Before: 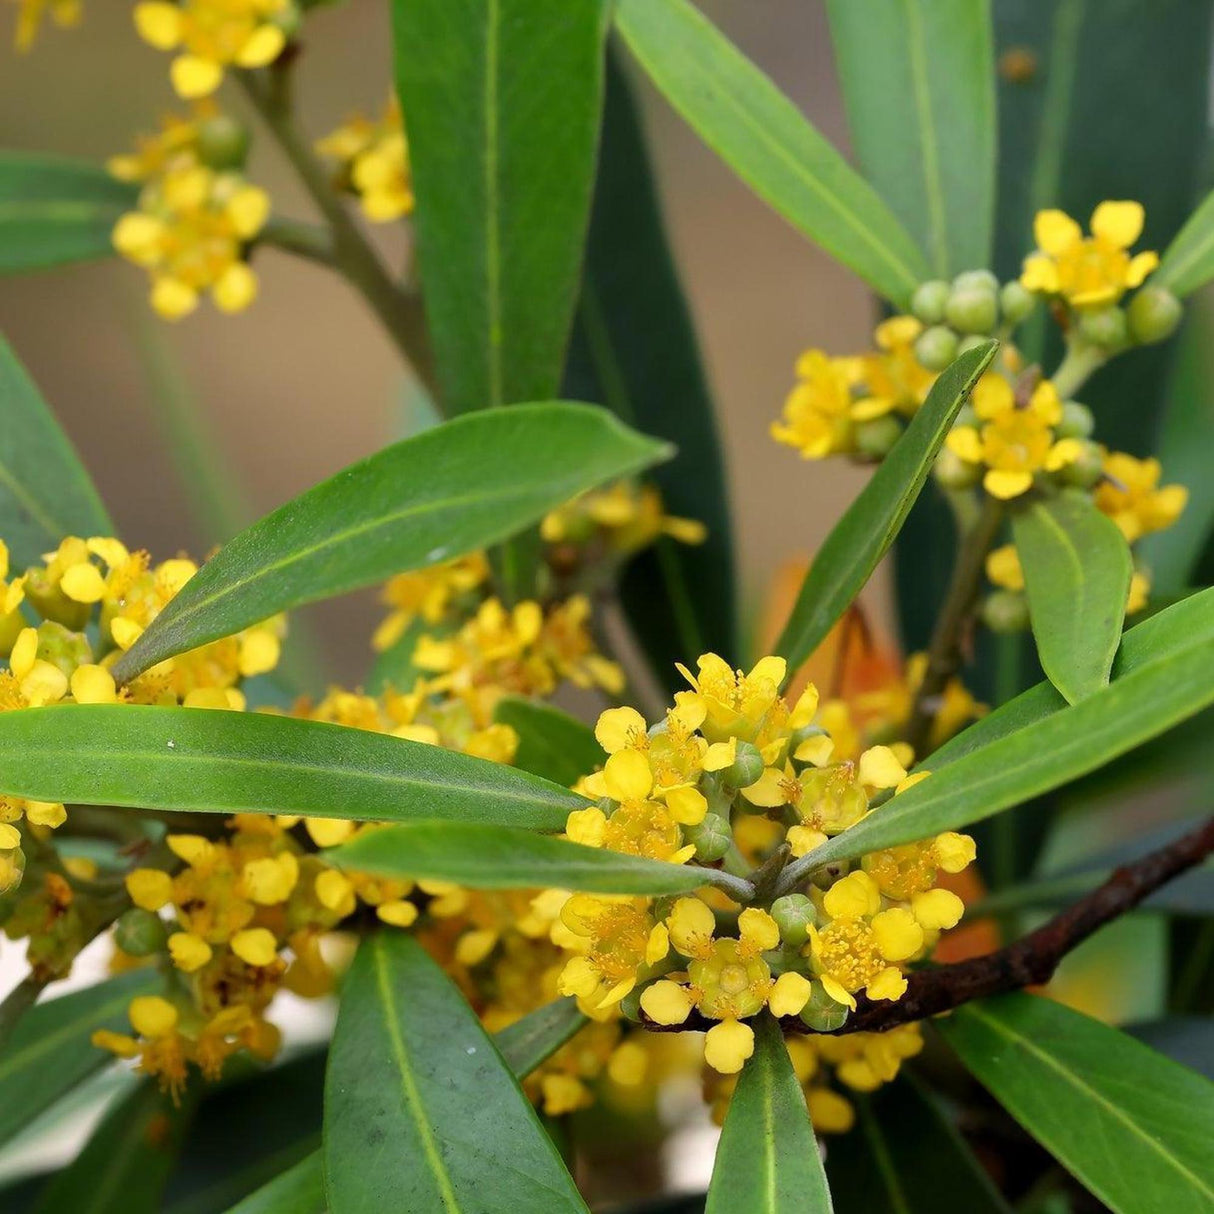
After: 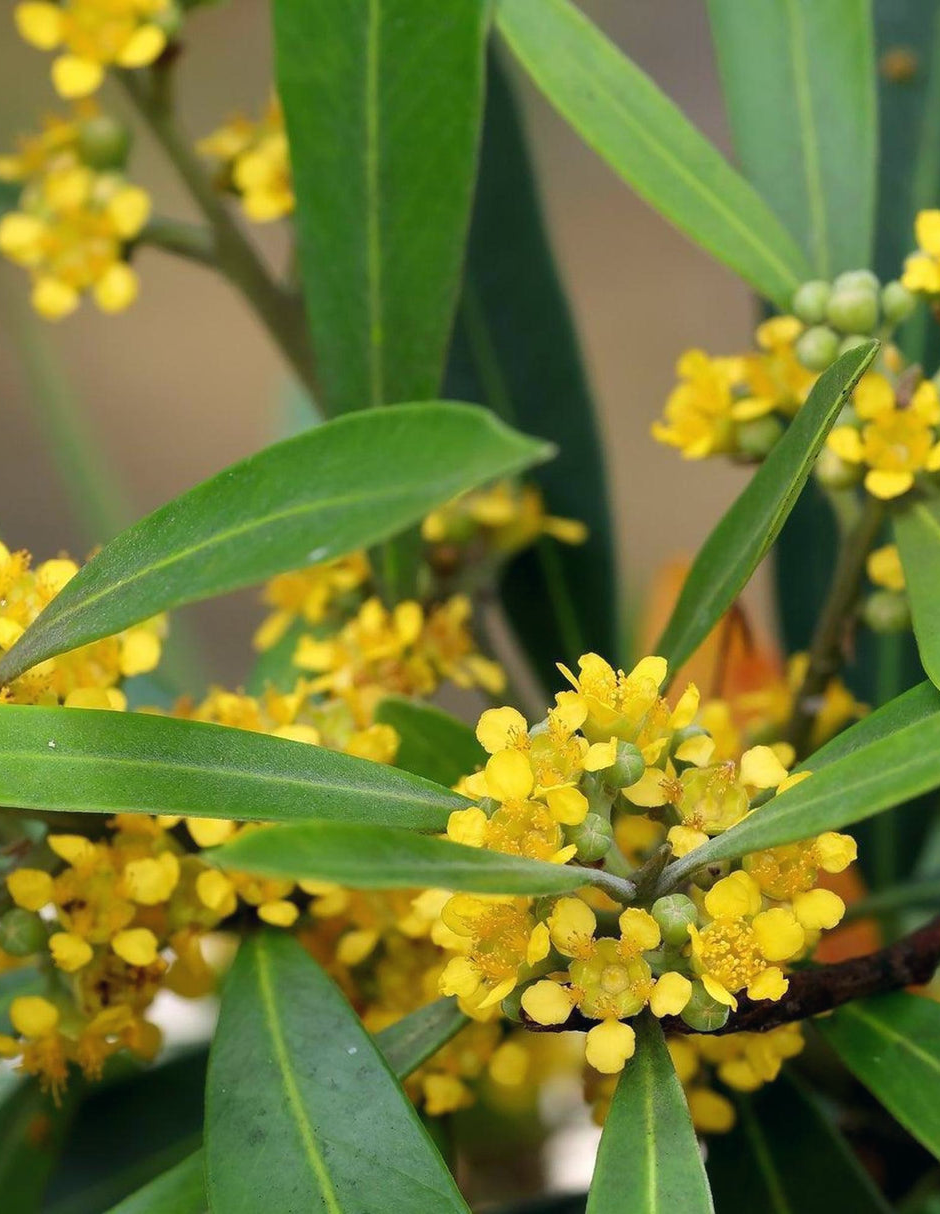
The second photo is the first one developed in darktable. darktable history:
rotate and perspective: crop left 0, crop top 0
crop: left 9.88%, right 12.664%
color balance: mode lift, gamma, gain (sRGB), lift [1, 1, 1.022, 1.026]
